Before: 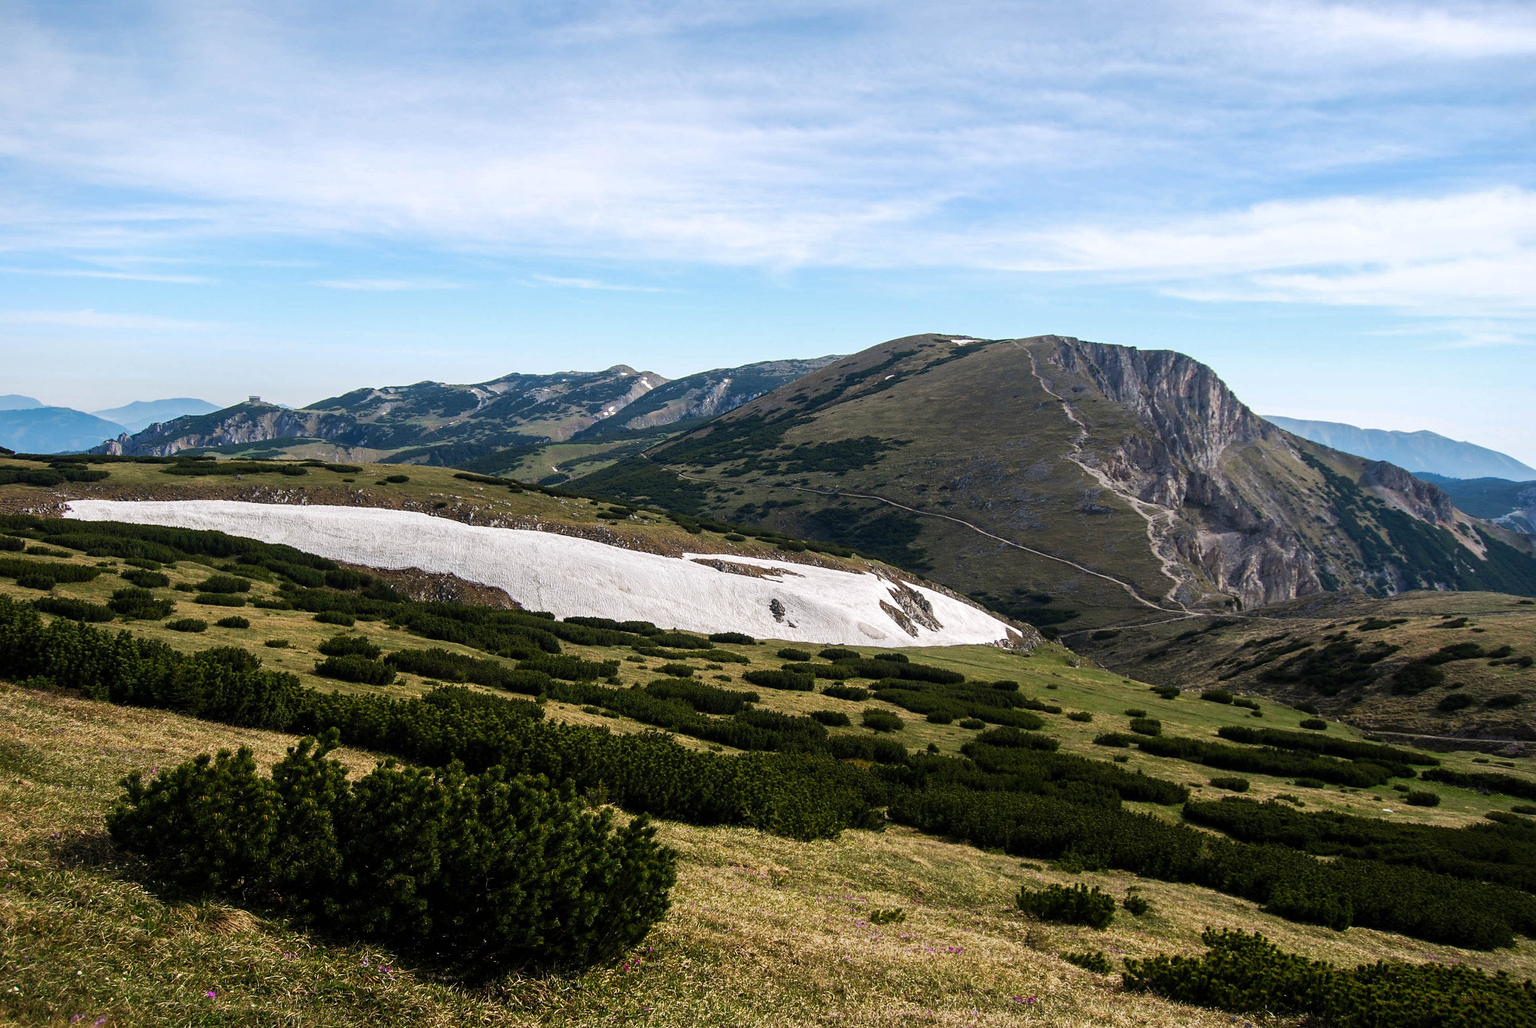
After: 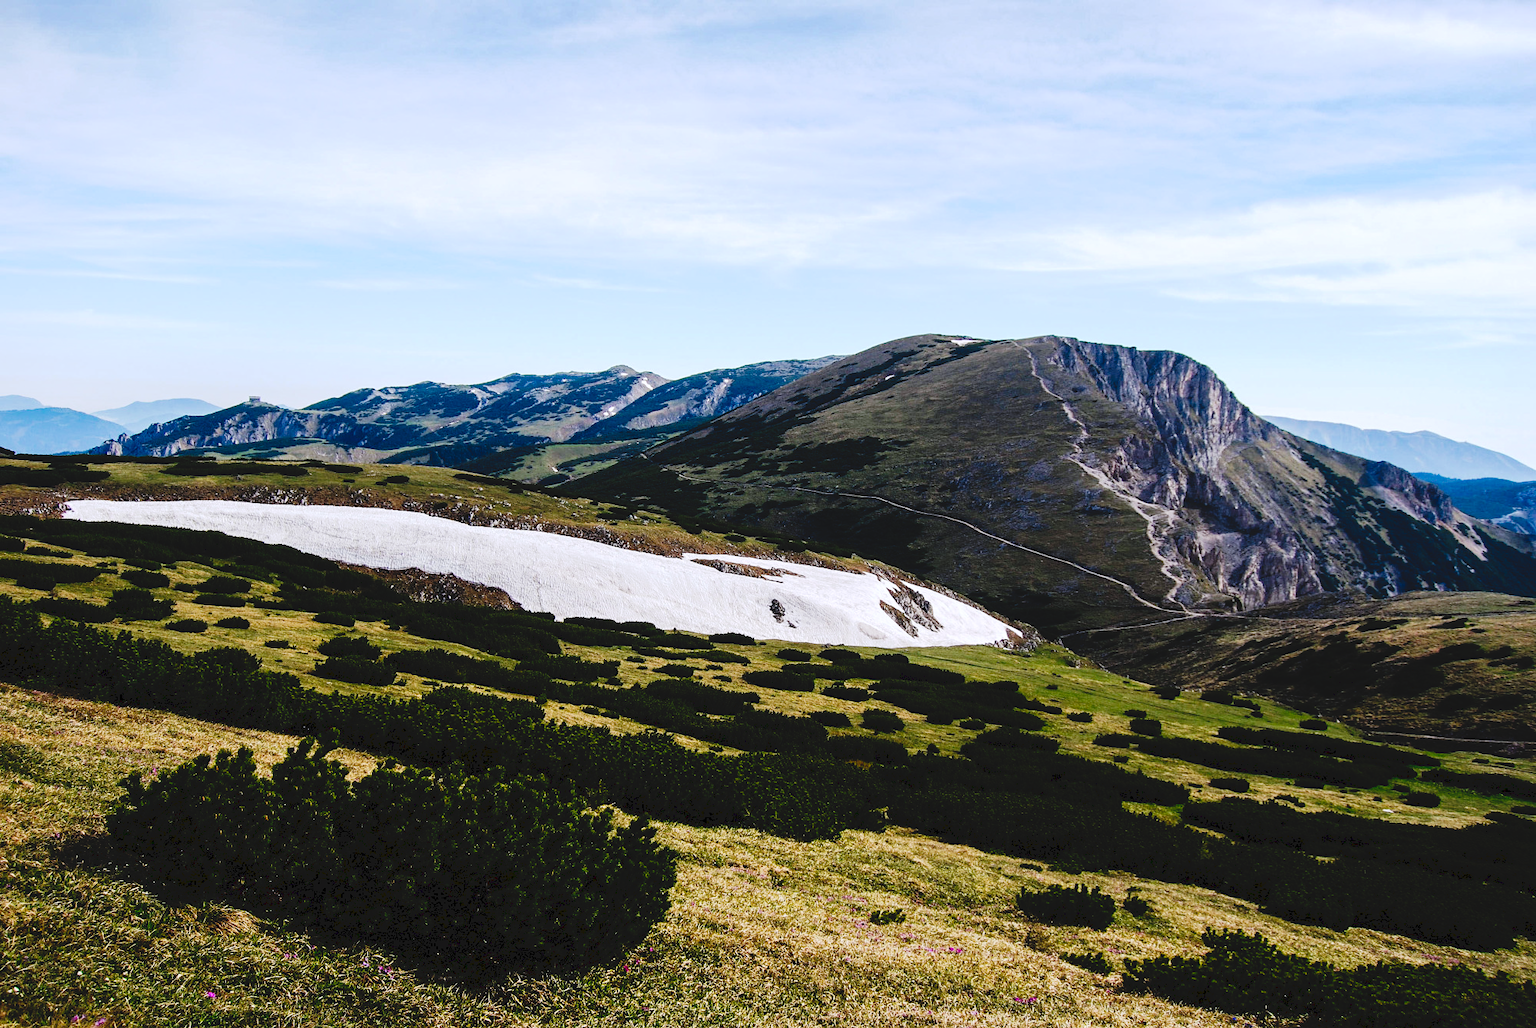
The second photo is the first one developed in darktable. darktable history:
tone curve: curves: ch0 [(0, 0) (0.003, 0.075) (0.011, 0.079) (0.025, 0.079) (0.044, 0.082) (0.069, 0.085) (0.1, 0.089) (0.136, 0.096) (0.177, 0.105) (0.224, 0.14) (0.277, 0.202) (0.335, 0.304) (0.399, 0.417) (0.468, 0.521) (0.543, 0.636) (0.623, 0.726) (0.709, 0.801) (0.801, 0.878) (0.898, 0.927) (1, 1)], preserve colors none
color calibration: gray › normalize channels true, illuminant as shot in camera, x 0.358, y 0.373, temperature 4628.91 K, gamut compression 0.027
